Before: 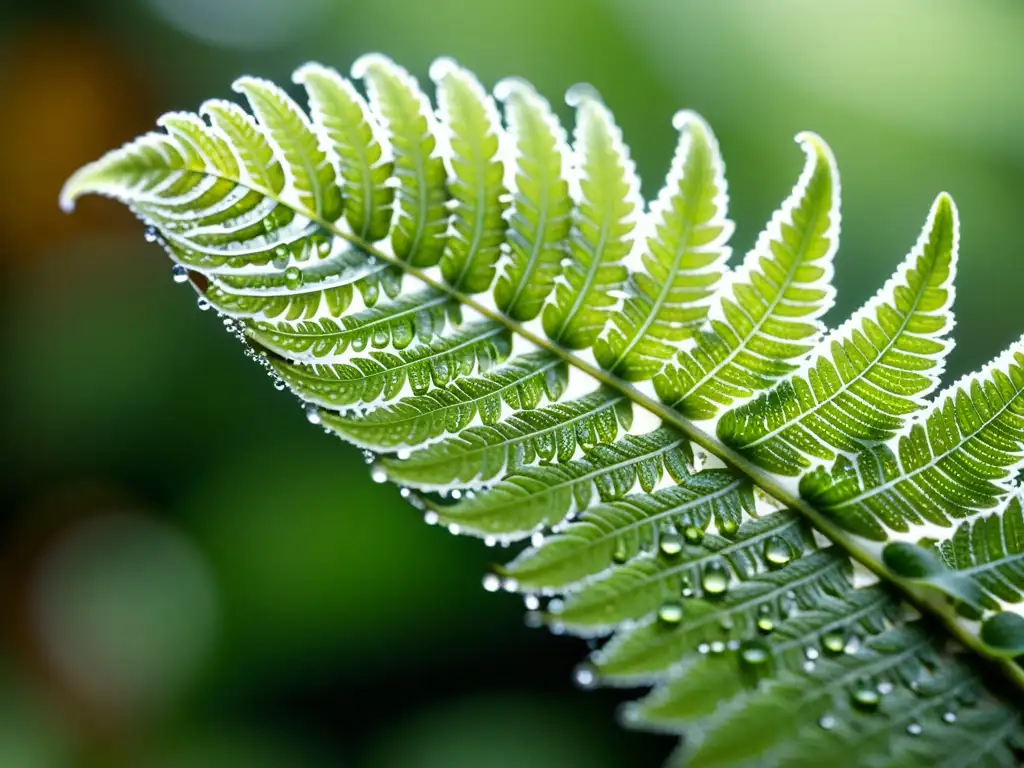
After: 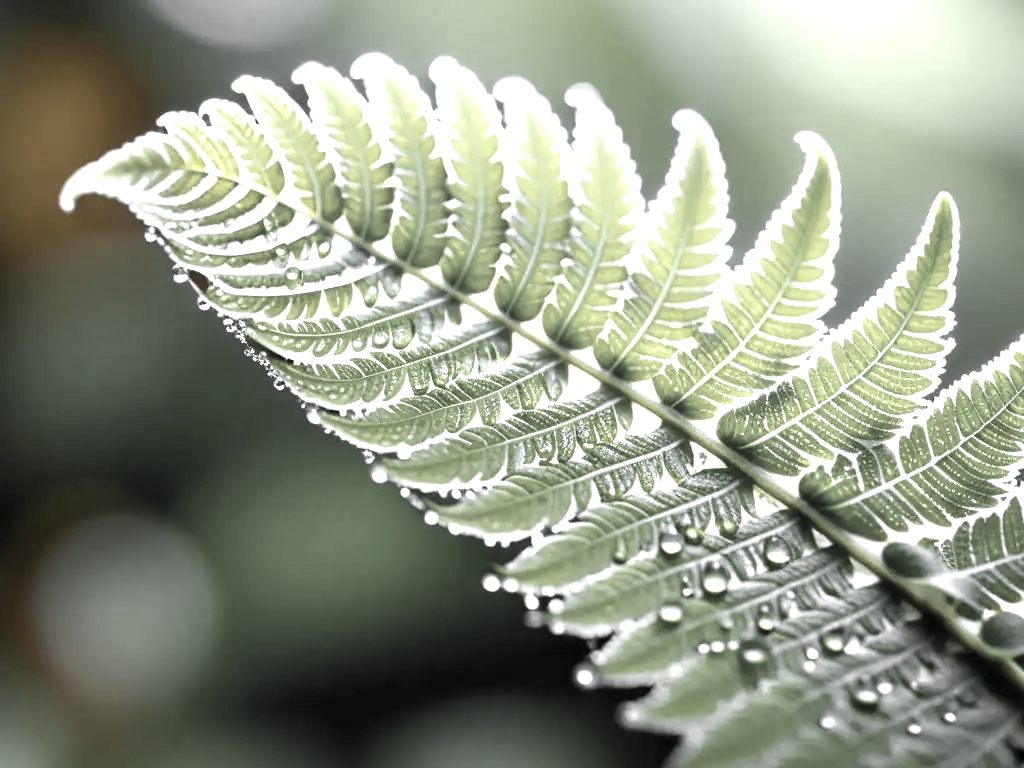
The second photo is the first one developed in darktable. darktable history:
color zones: curves: ch0 [(0, 0.613) (0.01, 0.613) (0.245, 0.448) (0.498, 0.529) (0.642, 0.665) (0.879, 0.777) (0.99, 0.613)]; ch1 [(0, 0.035) (0.121, 0.189) (0.259, 0.197) (0.415, 0.061) (0.589, 0.022) (0.732, 0.022) (0.857, 0.026) (0.991, 0.053)]
exposure: black level correction 0, exposure 1.103 EV, compensate highlight preservation false
